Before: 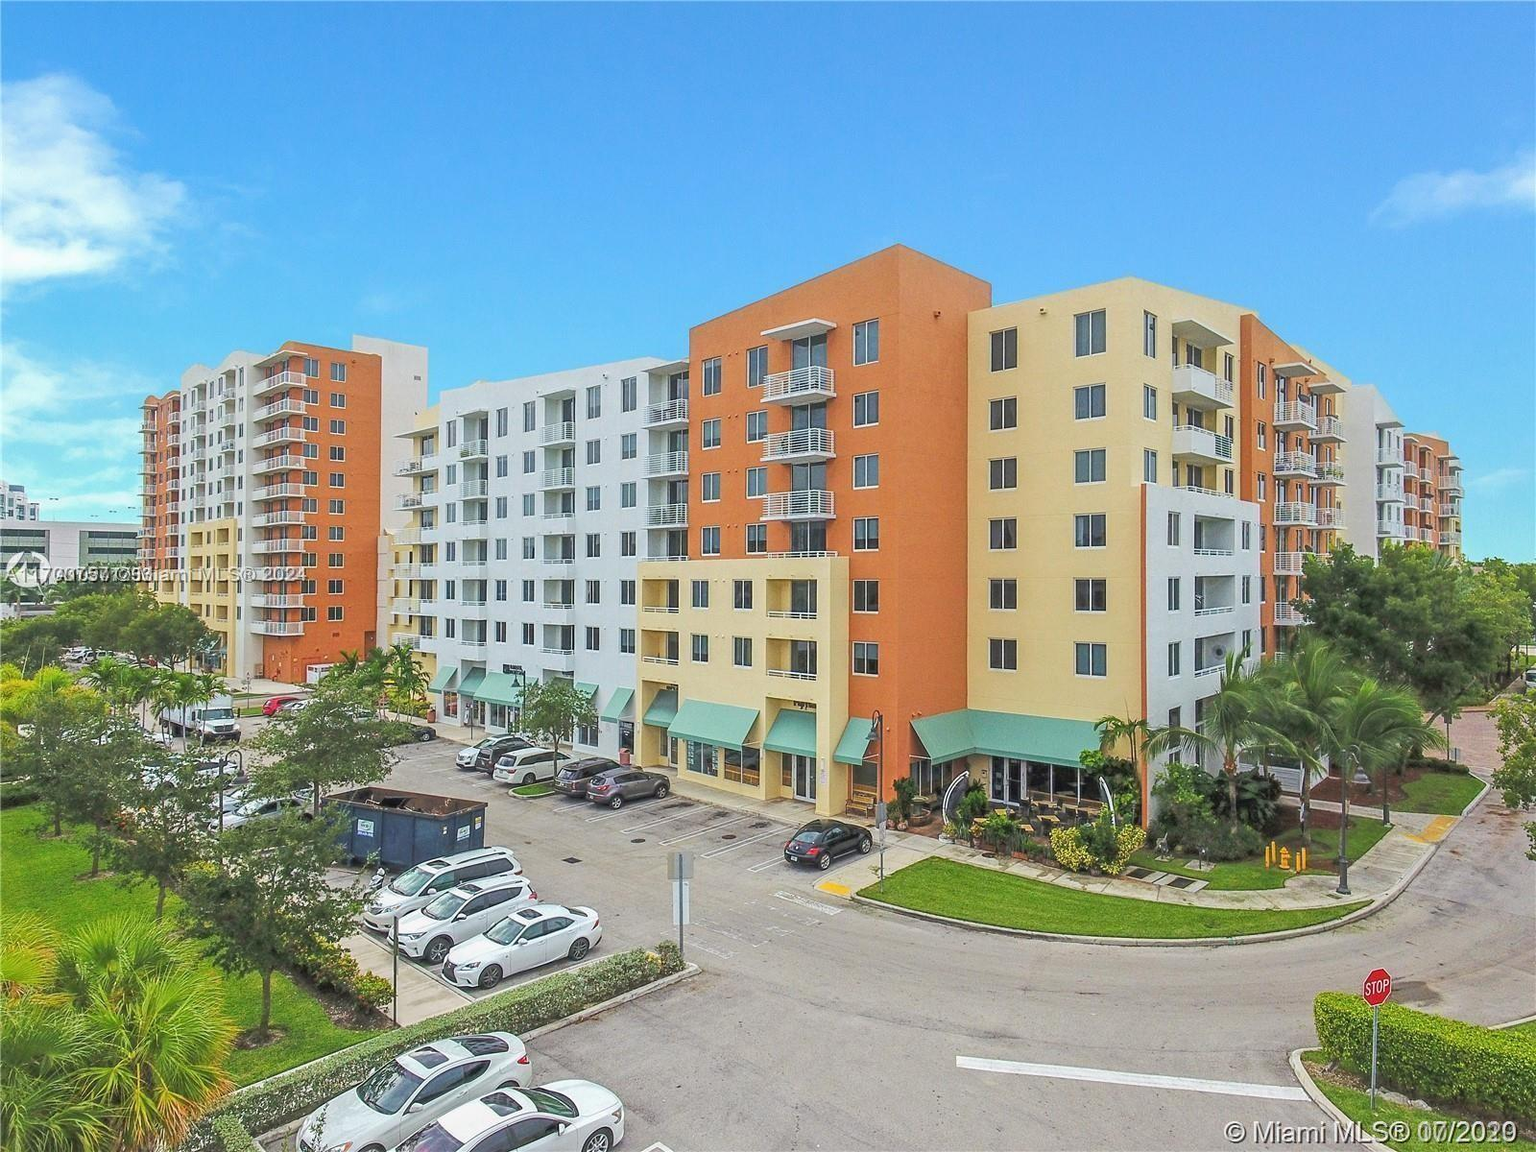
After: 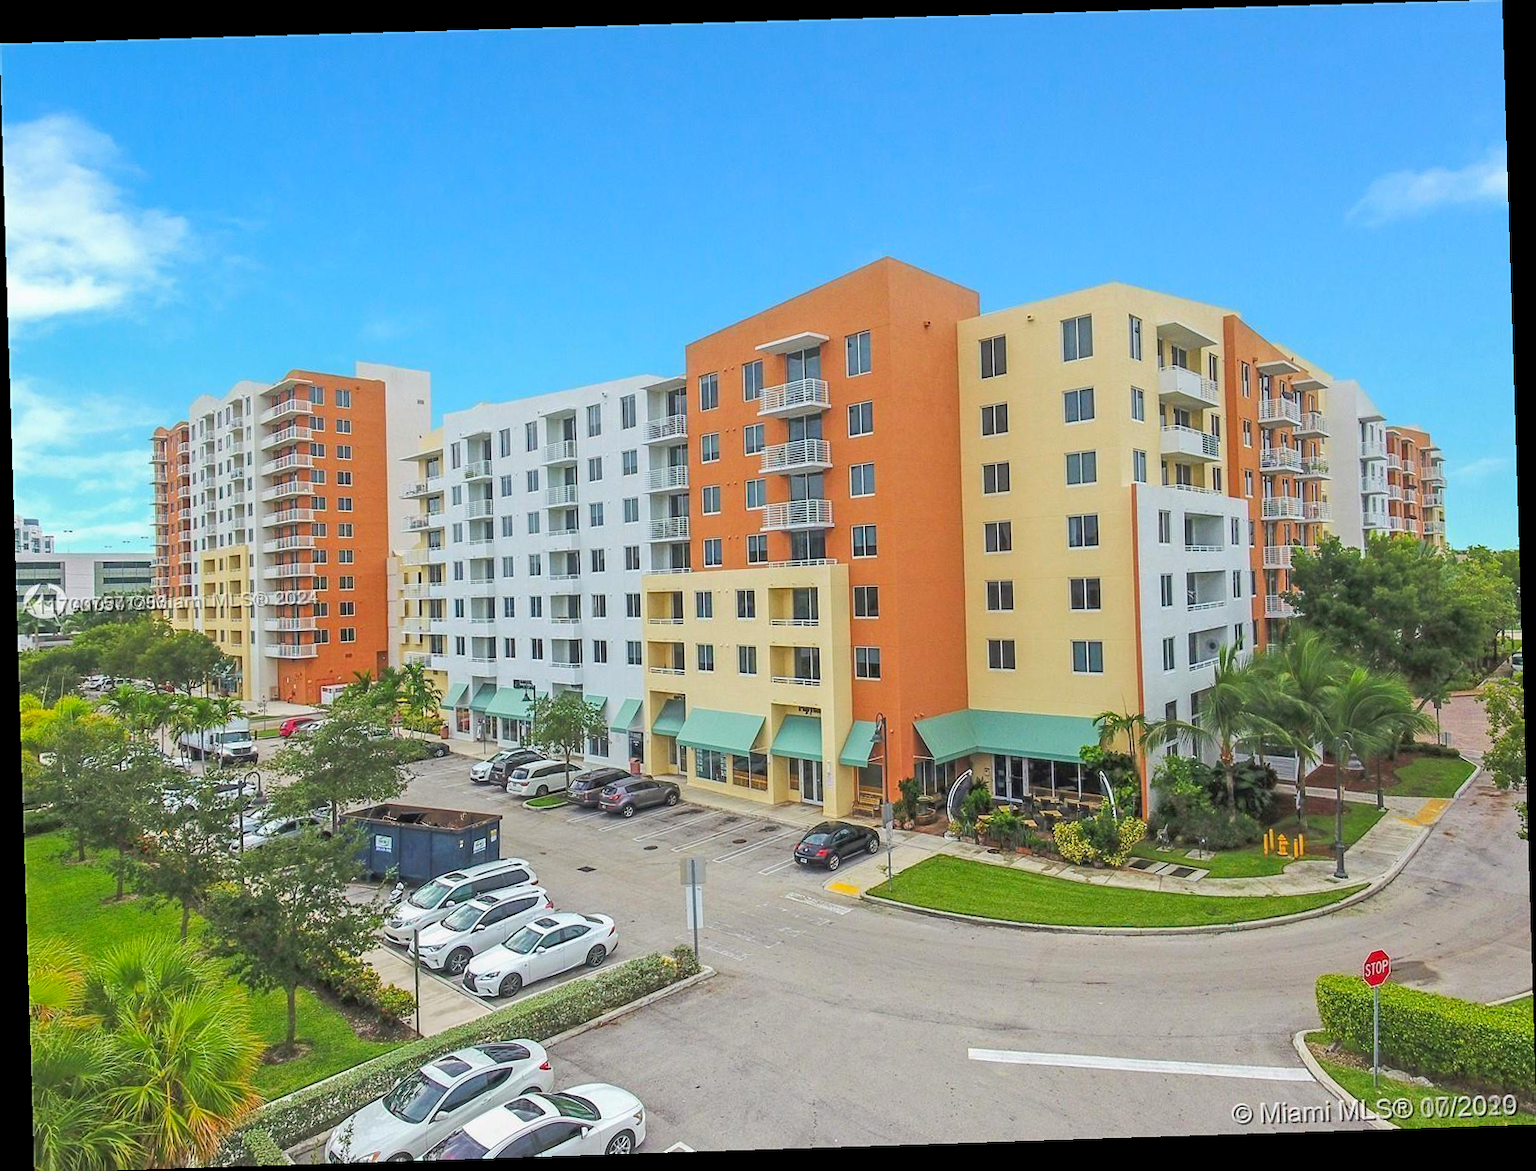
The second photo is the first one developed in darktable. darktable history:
rotate and perspective: rotation -1.77°, lens shift (horizontal) 0.004, automatic cropping off
color correction: saturation 1.11
